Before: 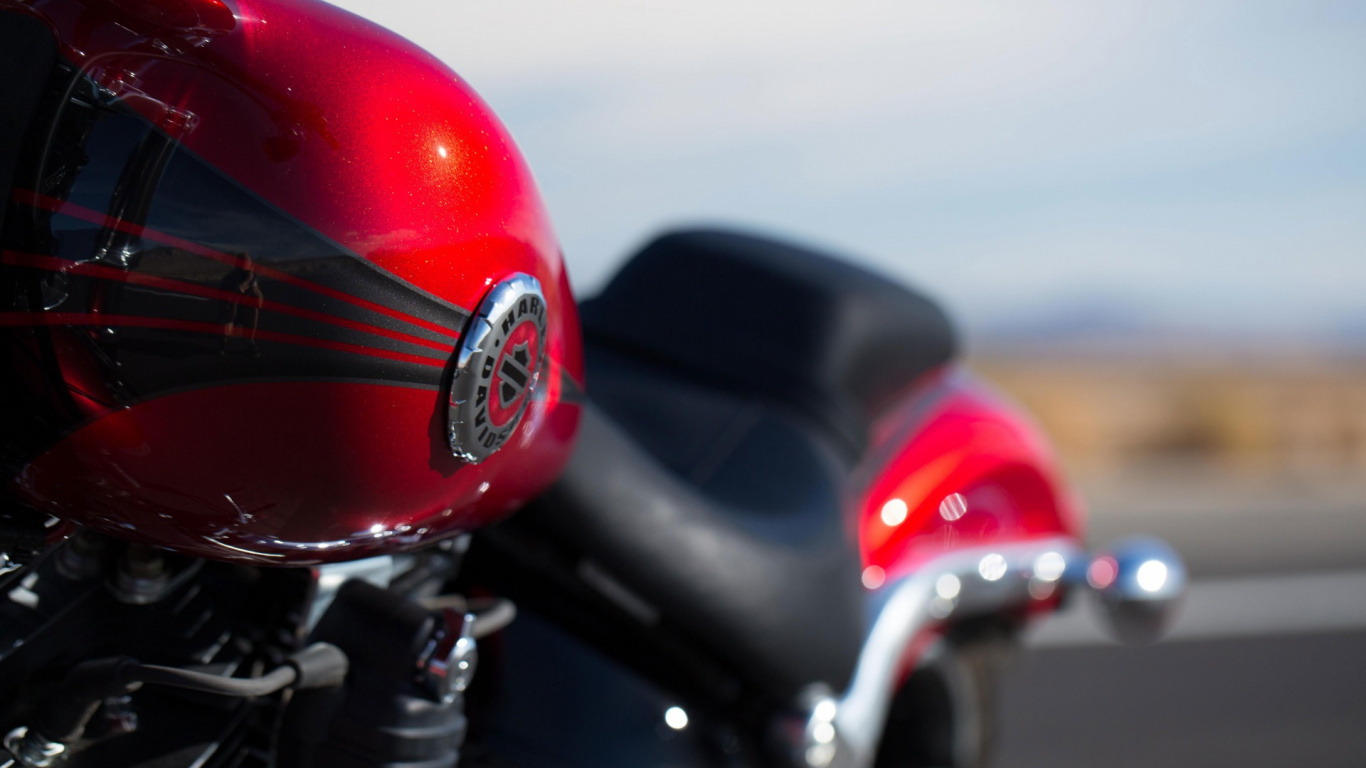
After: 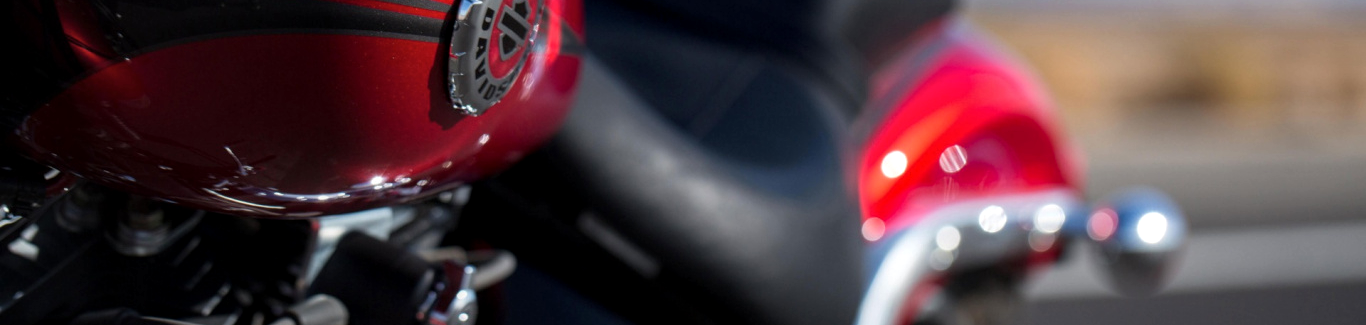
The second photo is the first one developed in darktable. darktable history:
crop: top 45.392%, bottom 12.162%
local contrast: on, module defaults
